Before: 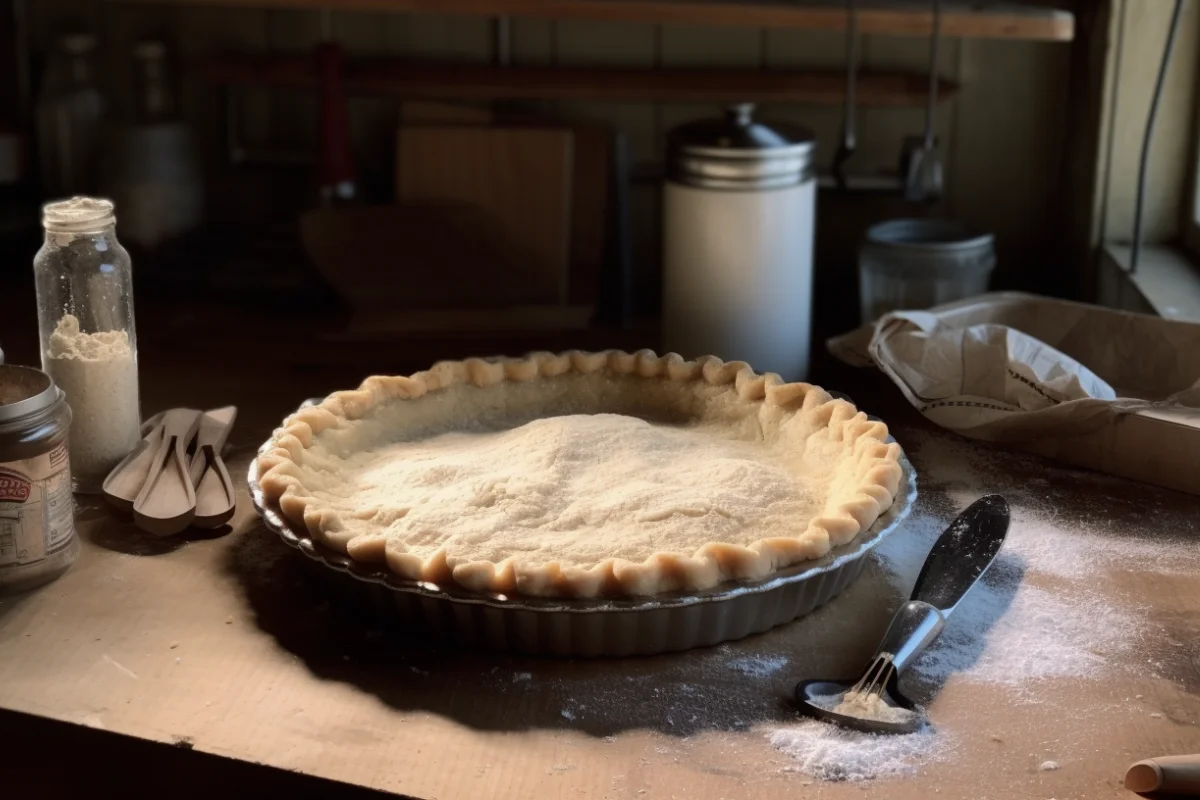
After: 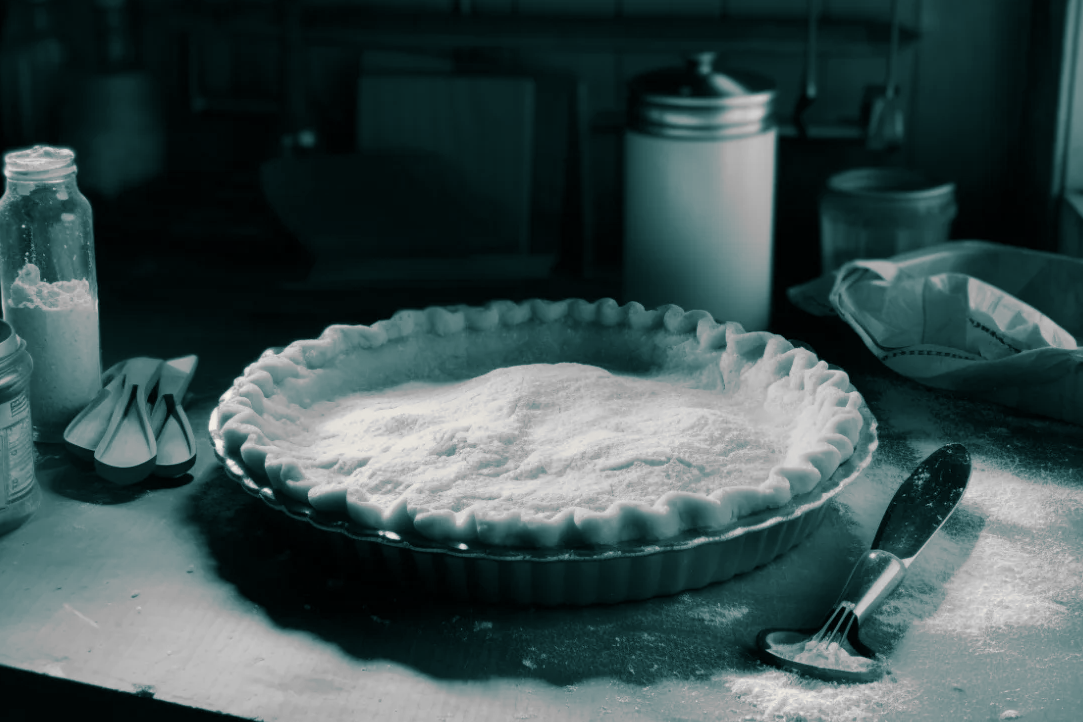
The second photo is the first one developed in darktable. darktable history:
crop: left 3.305%, top 6.436%, right 6.389%, bottom 3.258%
color calibration: output gray [0.22, 0.42, 0.37, 0], gray › normalize channels true, illuminant same as pipeline (D50), adaptation XYZ, x 0.346, y 0.359, gamut compression 0
split-toning: shadows › hue 186.43°, highlights › hue 49.29°, compress 30.29%
